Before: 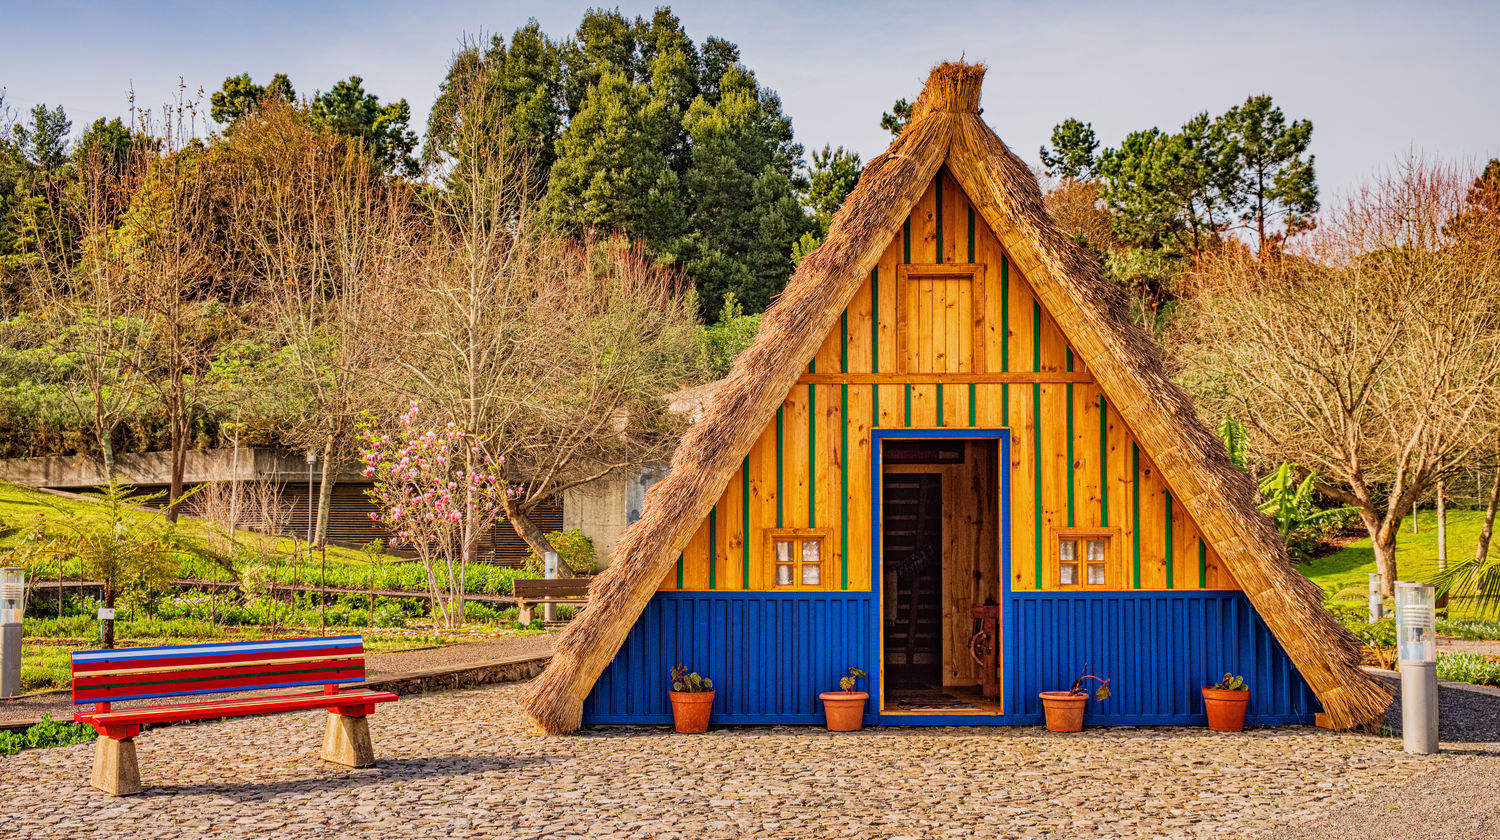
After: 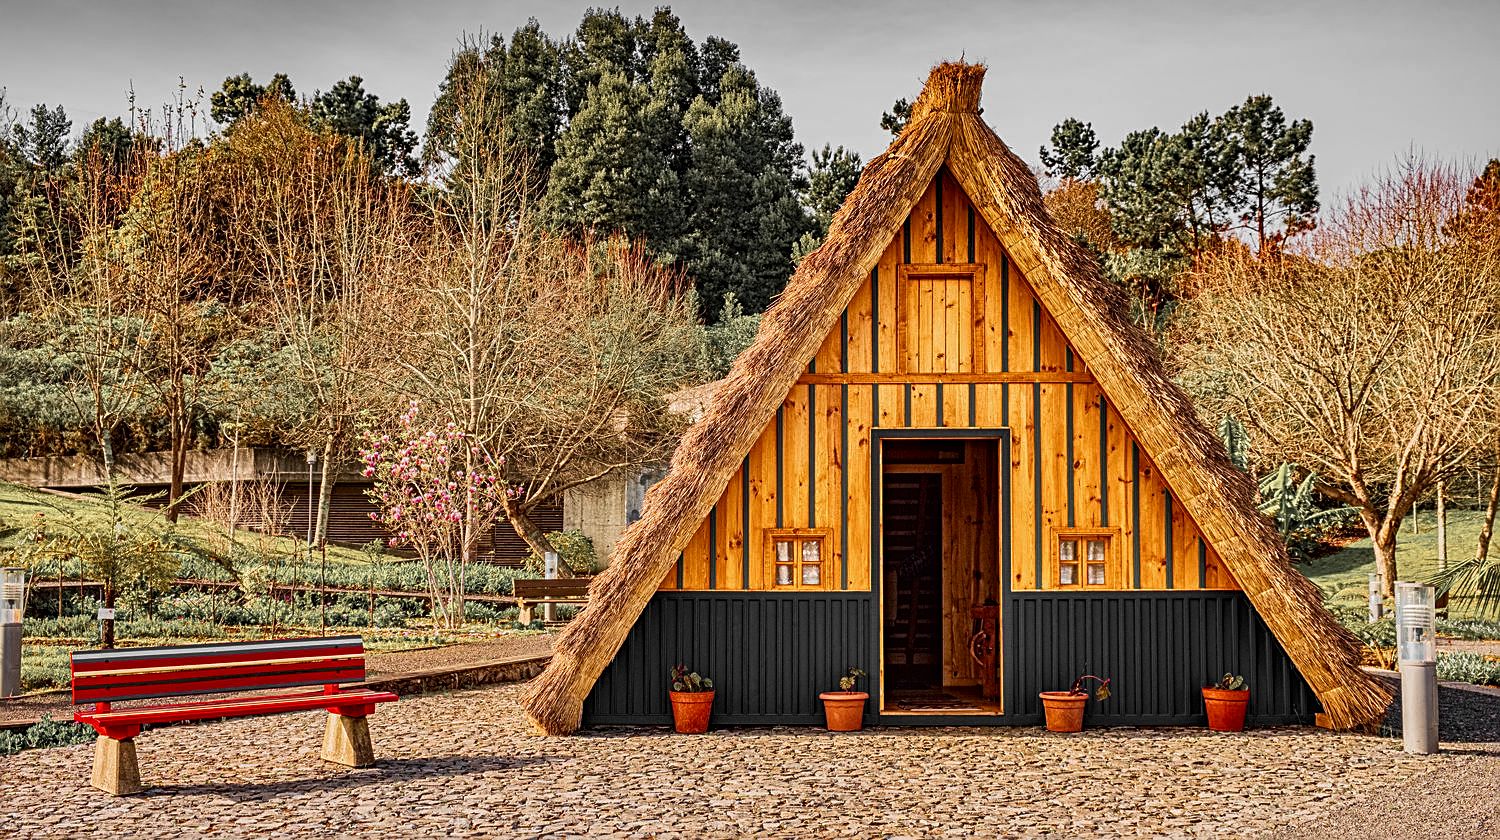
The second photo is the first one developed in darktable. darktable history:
color zones: curves: ch0 [(0, 0.447) (0.184, 0.543) (0.323, 0.476) (0.429, 0.445) (0.571, 0.443) (0.714, 0.451) (0.857, 0.452) (1, 0.447)]; ch1 [(0, 0.464) (0.176, 0.46) (0.287, 0.177) (0.429, 0.002) (0.571, 0) (0.714, 0) (0.857, 0) (1, 0.464)]
contrast brightness saturation: contrast 0.067, brightness -0.135, saturation 0.063
sharpen: on, module defaults
